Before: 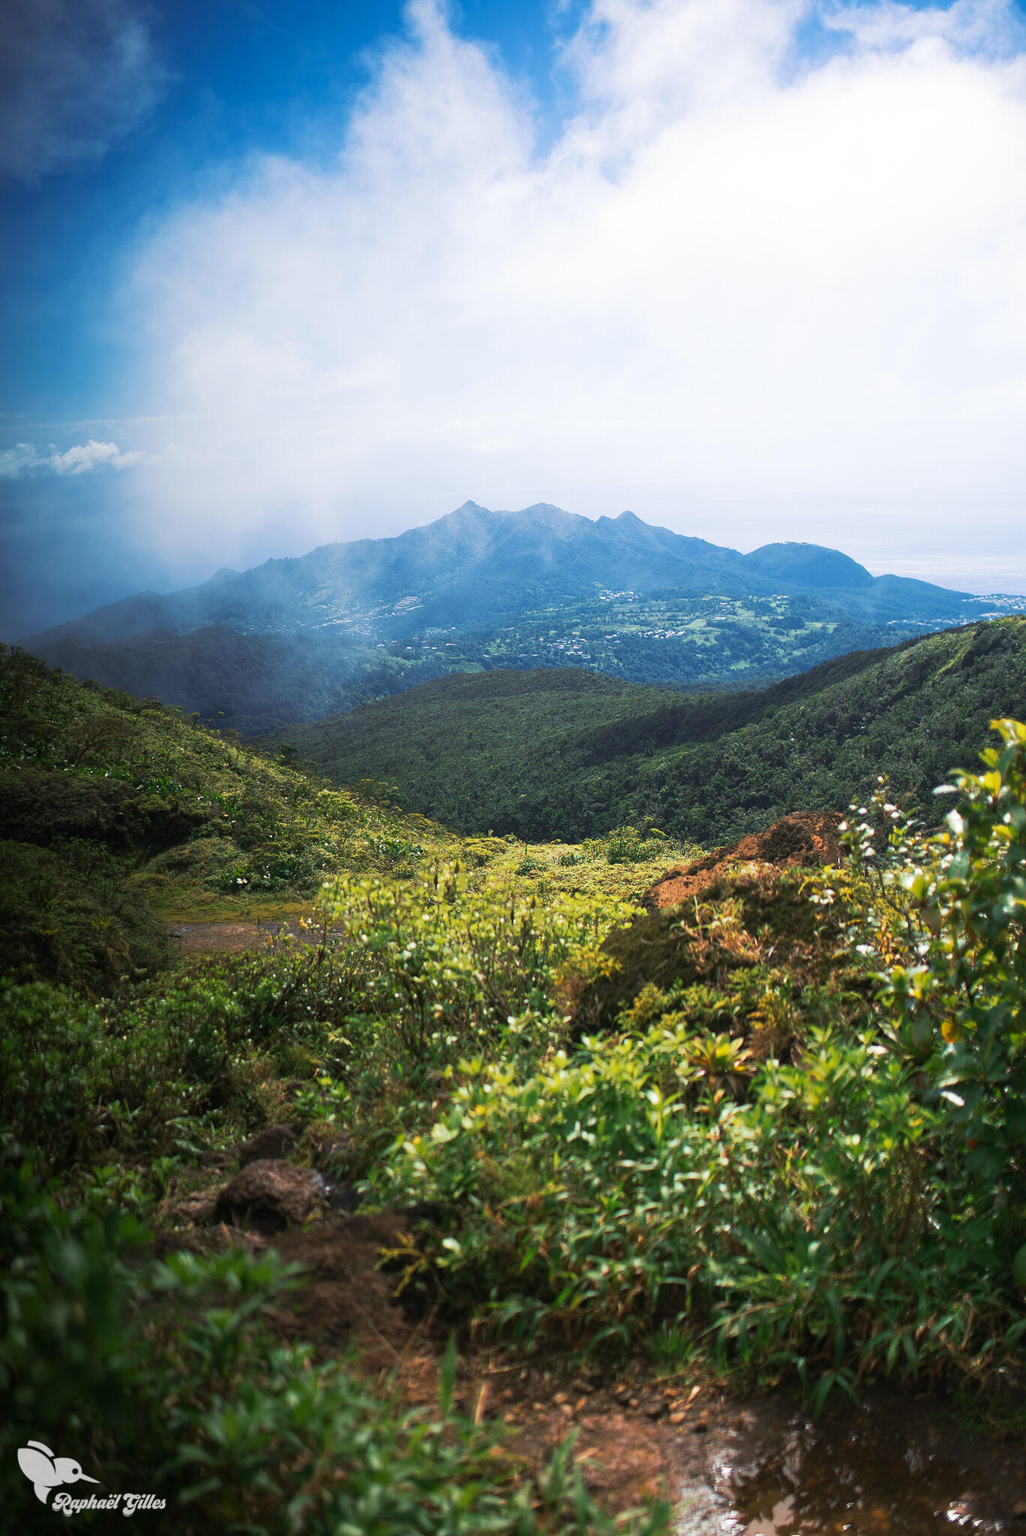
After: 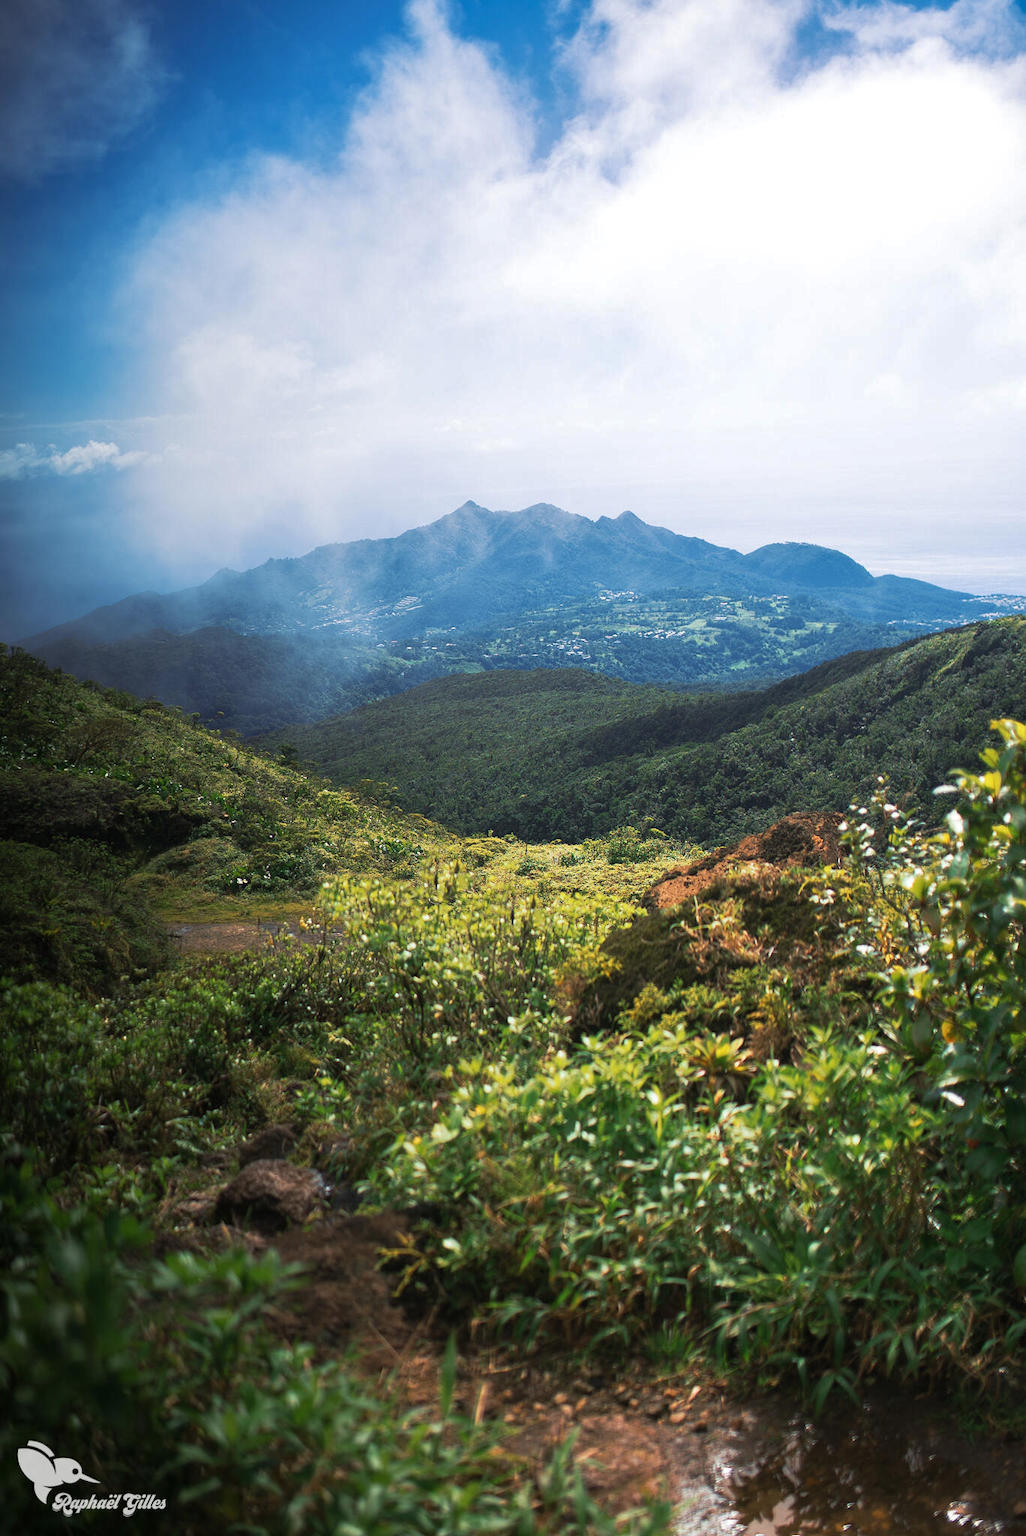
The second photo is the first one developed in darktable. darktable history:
contrast brightness saturation: saturation -0.05
shadows and highlights: shadows 12, white point adjustment 1.2, soften with gaussian
